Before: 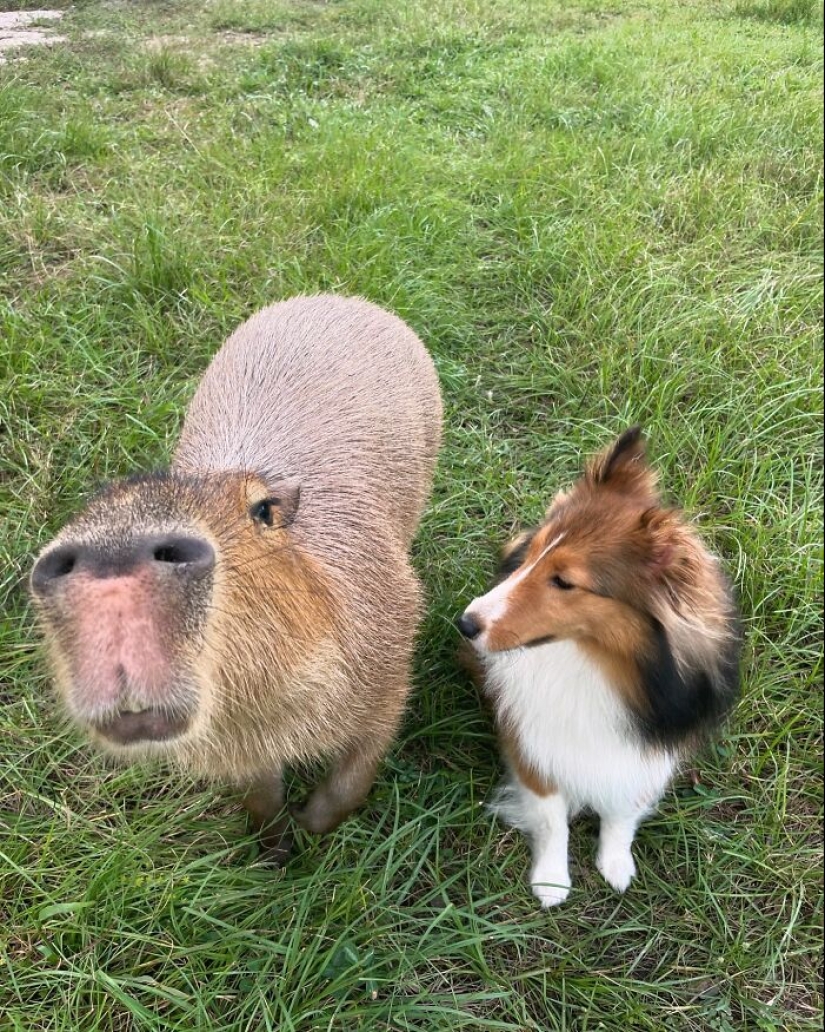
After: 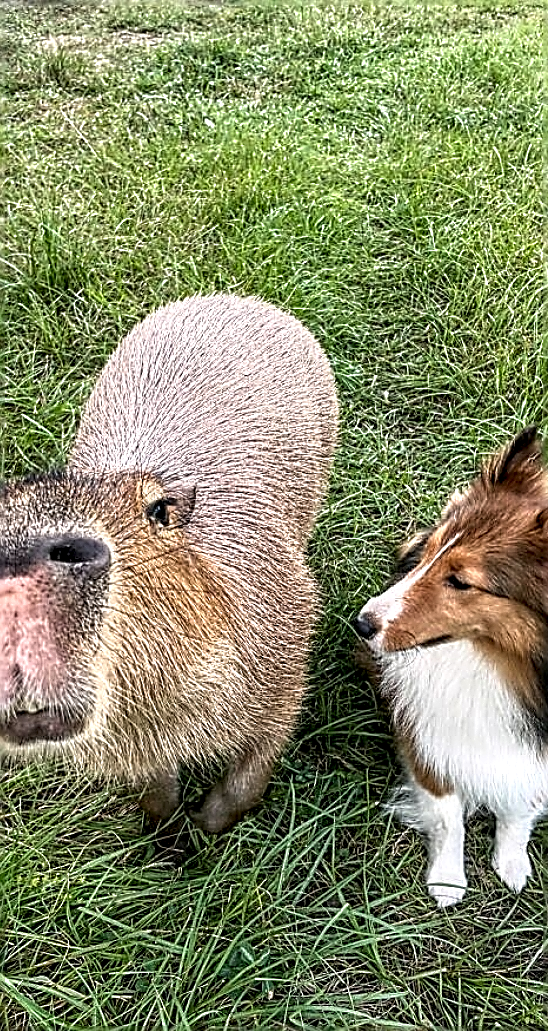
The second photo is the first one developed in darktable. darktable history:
sharpen: amount 1.856
local contrast: highlights 16%, detail 188%
crop and rotate: left 12.632%, right 20.901%
